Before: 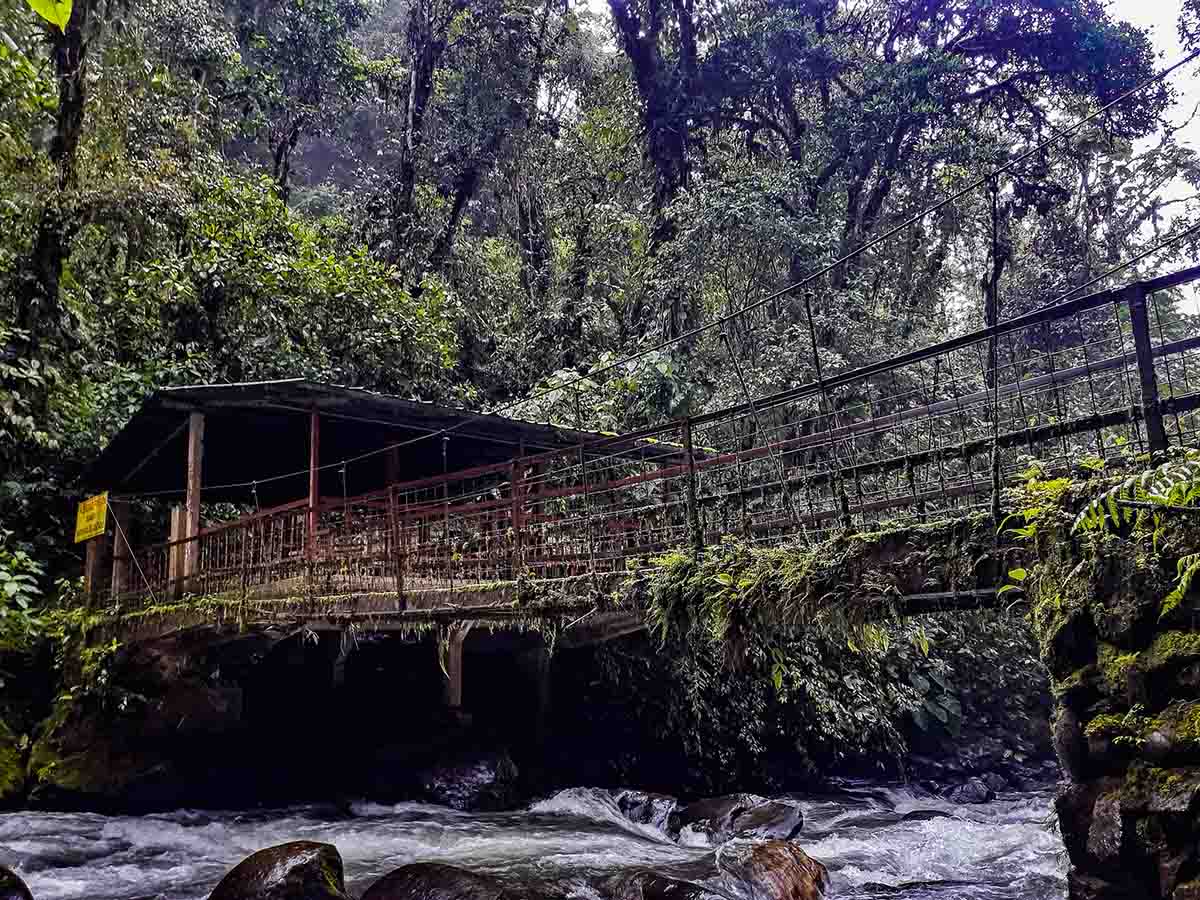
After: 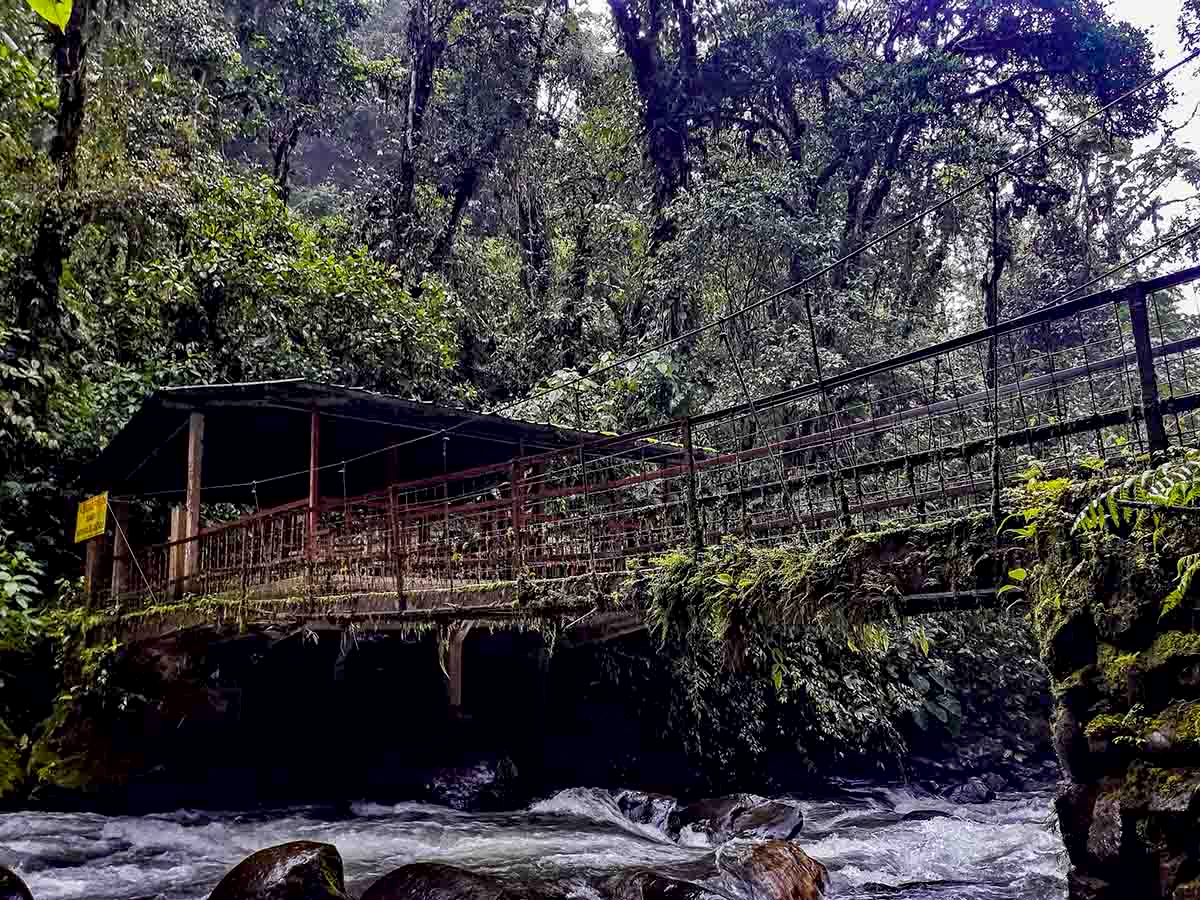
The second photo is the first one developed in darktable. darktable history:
local contrast: mode bilateral grid, contrast 15, coarseness 36, detail 105%, midtone range 0.2
exposure: black level correction 0.005, exposure 0.001 EV, compensate highlight preservation false
